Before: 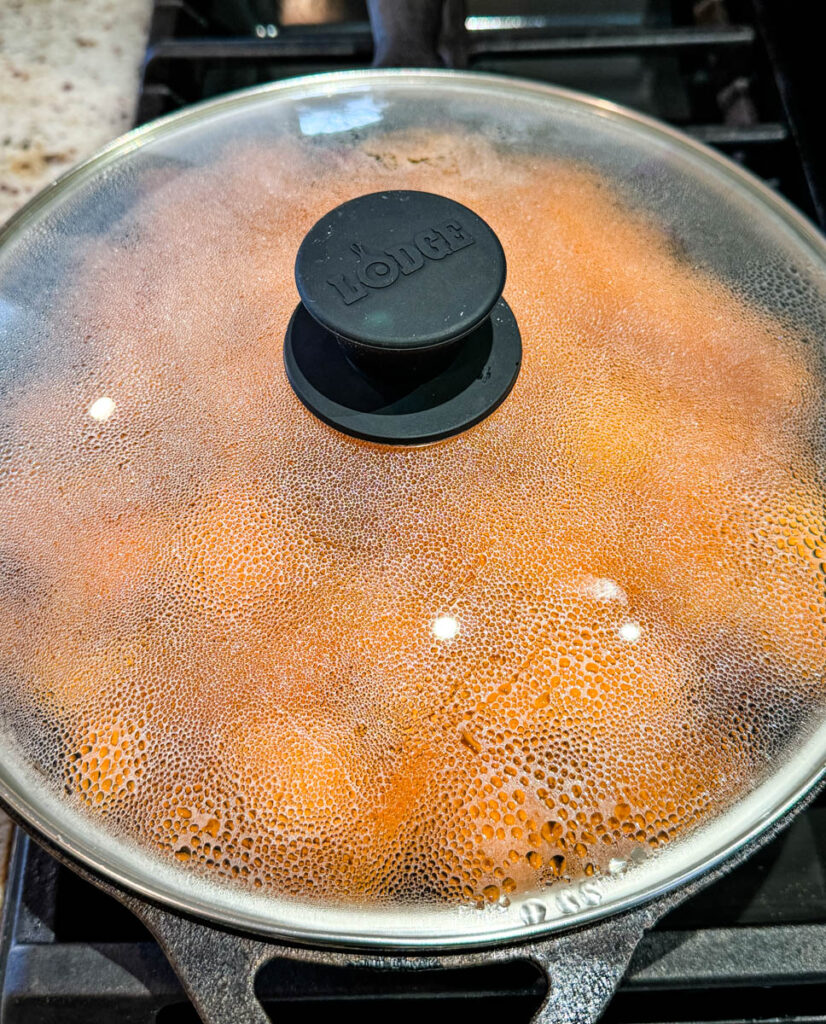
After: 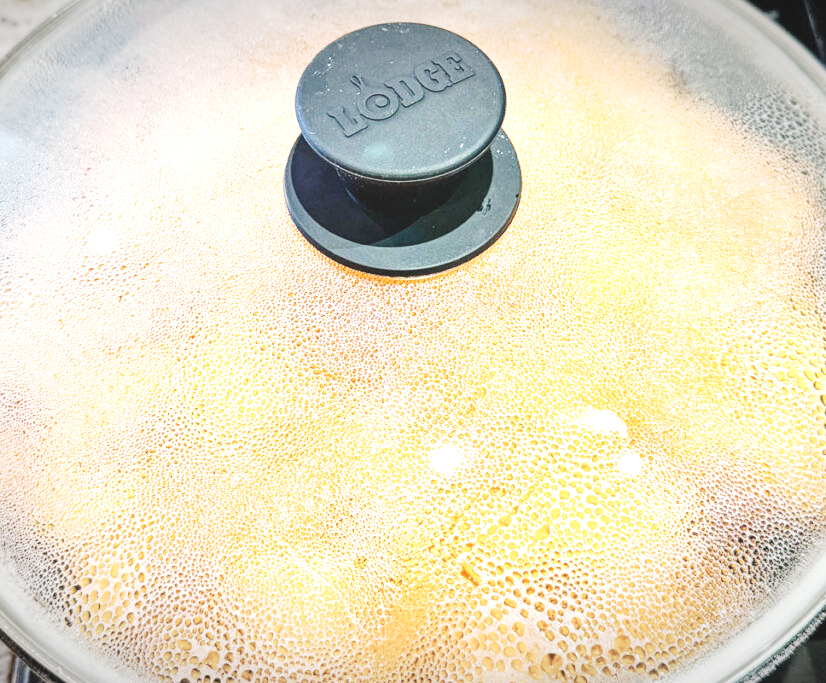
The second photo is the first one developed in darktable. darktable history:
vignetting: fall-off start 98.42%, fall-off radius 99.22%, brightness -0.62, saturation -0.685, width/height ratio 1.426
exposure: black level correction -0.002, exposure 1.34 EV, compensate highlight preservation false
crop: top 16.488%, bottom 16.779%
base curve: curves: ch0 [(0, 0.007) (0.028, 0.063) (0.121, 0.311) (0.46, 0.743) (0.859, 0.957) (1, 1)], preserve colors none
